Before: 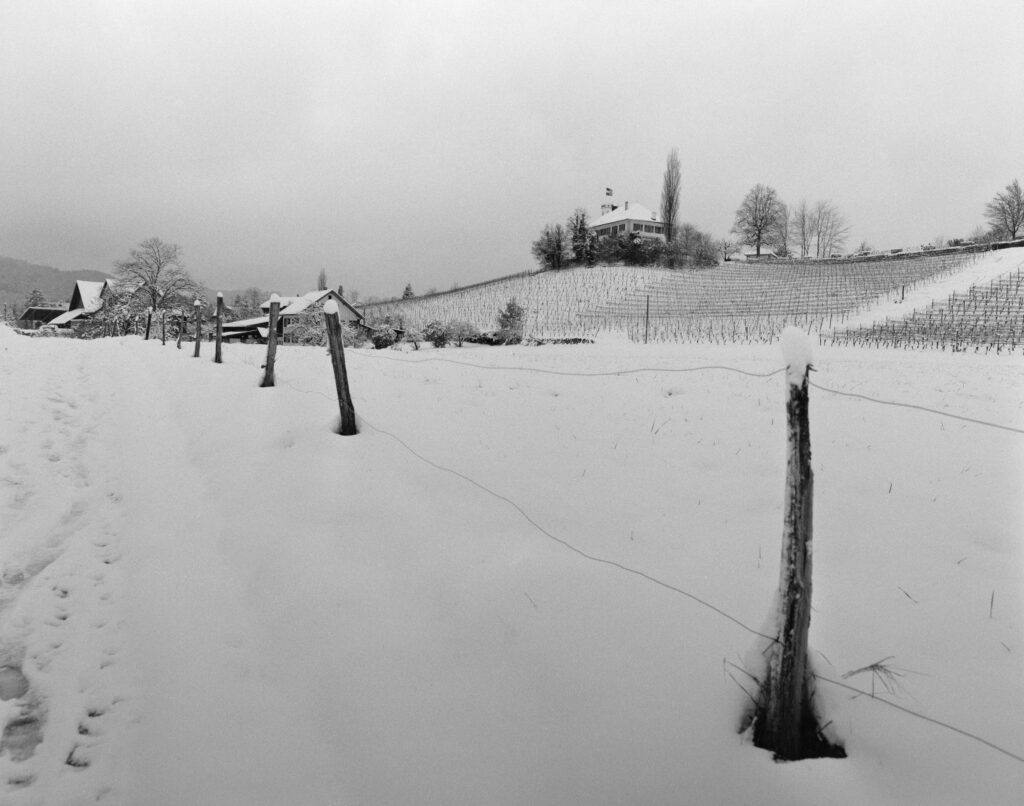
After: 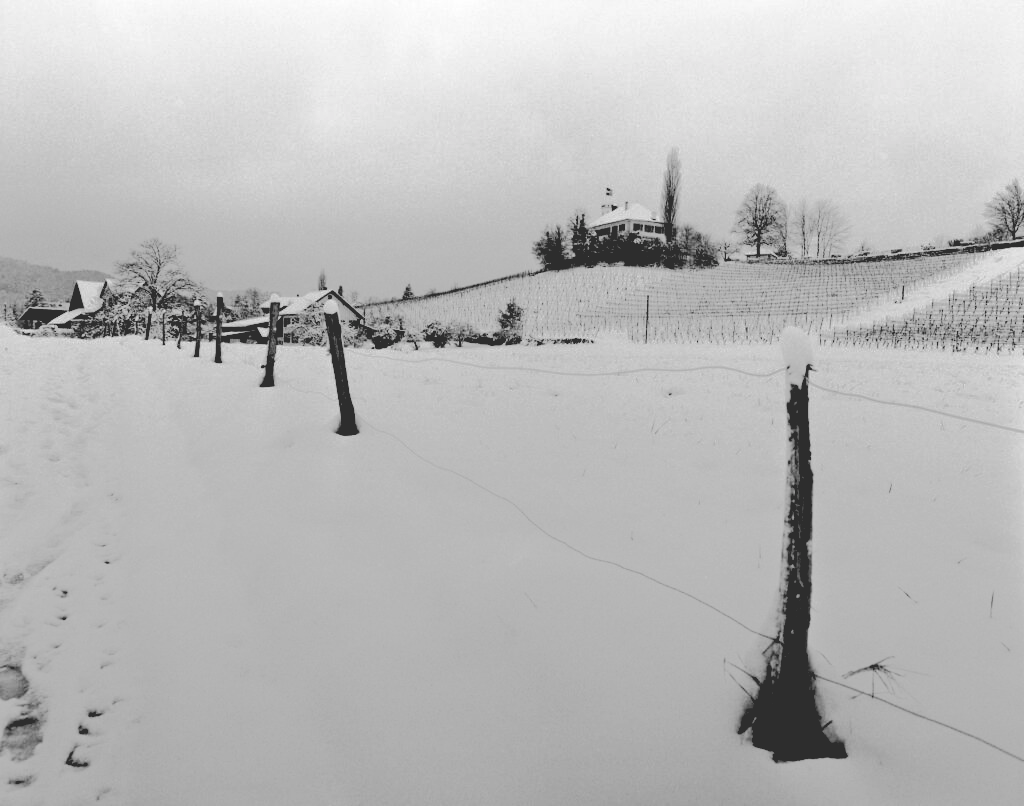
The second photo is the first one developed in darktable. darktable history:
haze removal: compatibility mode true, adaptive false
base curve: curves: ch0 [(0.065, 0.026) (0.236, 0.358) (0.53, 0.546) (0.777, 0.841) (0.924, 0.992)], preserve colors none
